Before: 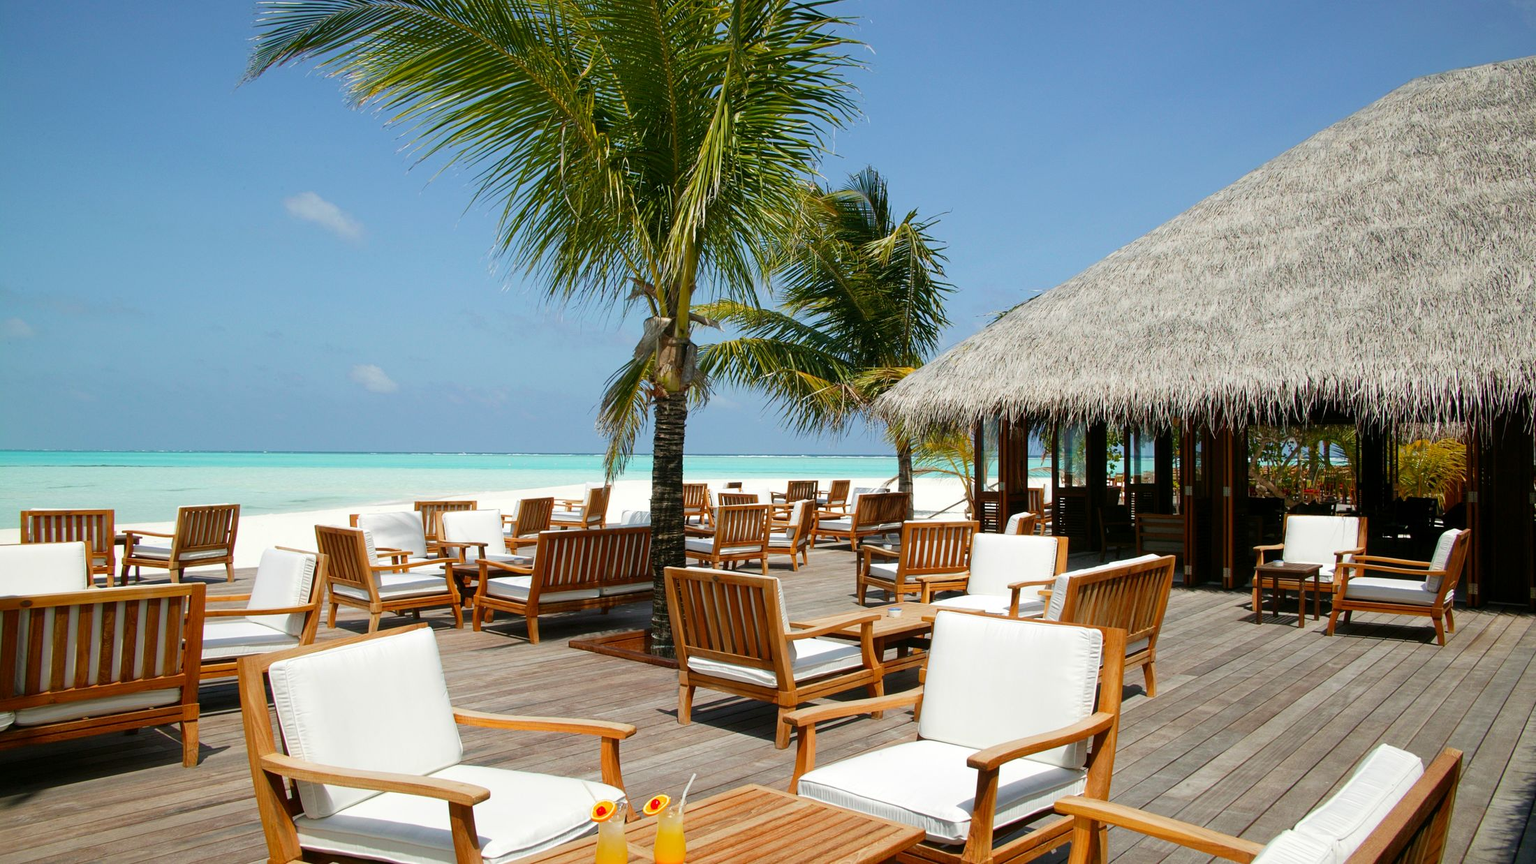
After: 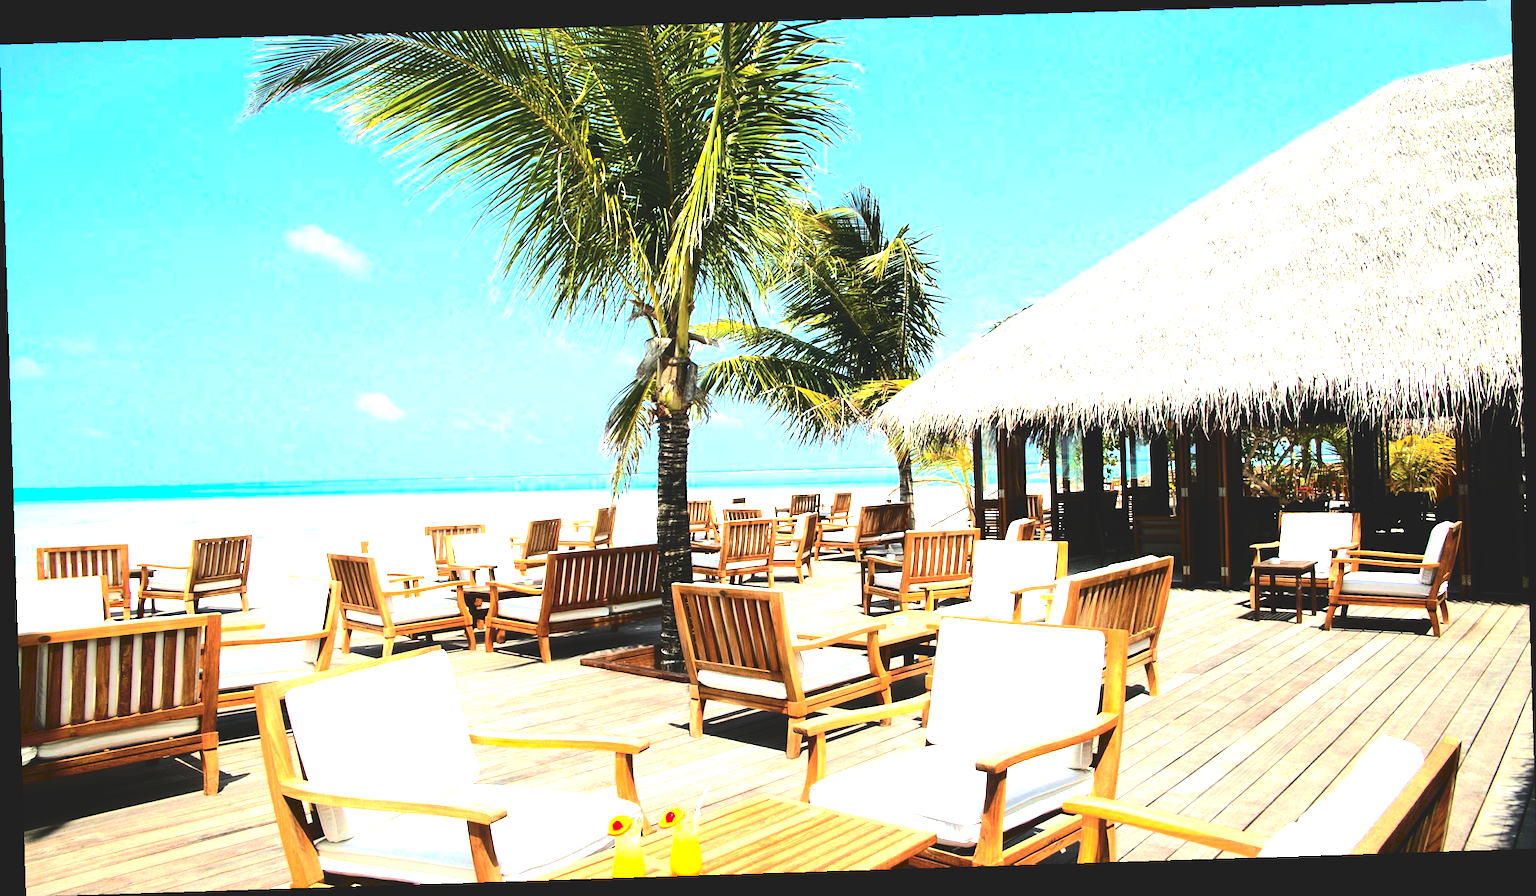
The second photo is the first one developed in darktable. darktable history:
tone curve: curves: ch0 [(0, 0) (0.003, 0.126) (0.011, 0.129) (0.025, 0.133) (0.044, 0.143) (0.069, 0.155) (0.1, 0.17) (0.136, 0.189) (0.177, 0.217) (0.224, 0.25) (0.277, 0.293) (0.335, 0.346) (0.399, 0.398) (0.468, 0.456) (0.543, 0.517) (0.623, 0.583) (0.709, 0.659) (0.801, 0.756) (0.898, 0.856) (1, 1)], preserve colors none
tone equalizer: -8 EV -1.08 EV, -7 EV -1.01 EV, -6 EV -0.867 EV, -5 EV -0.578 EV, -3 EV 0.578 EV, -2 EV 0.867 EV, -1 EV 1.01 EV, +0 EV 1.08 EV, edges refinement/feathering 500, mask exposure compensation -1.57 EV, preserve details no
rotate and perspective: rotation -1.77°, lens shift (horizontal) 0.004, automatic cropping off
exposure: black level correction 0, exposure 1 EV, compensate exposure bias true, compensate highlight preservation false
contrast brightness saturation: contrast 0.24, brightness 0.09
